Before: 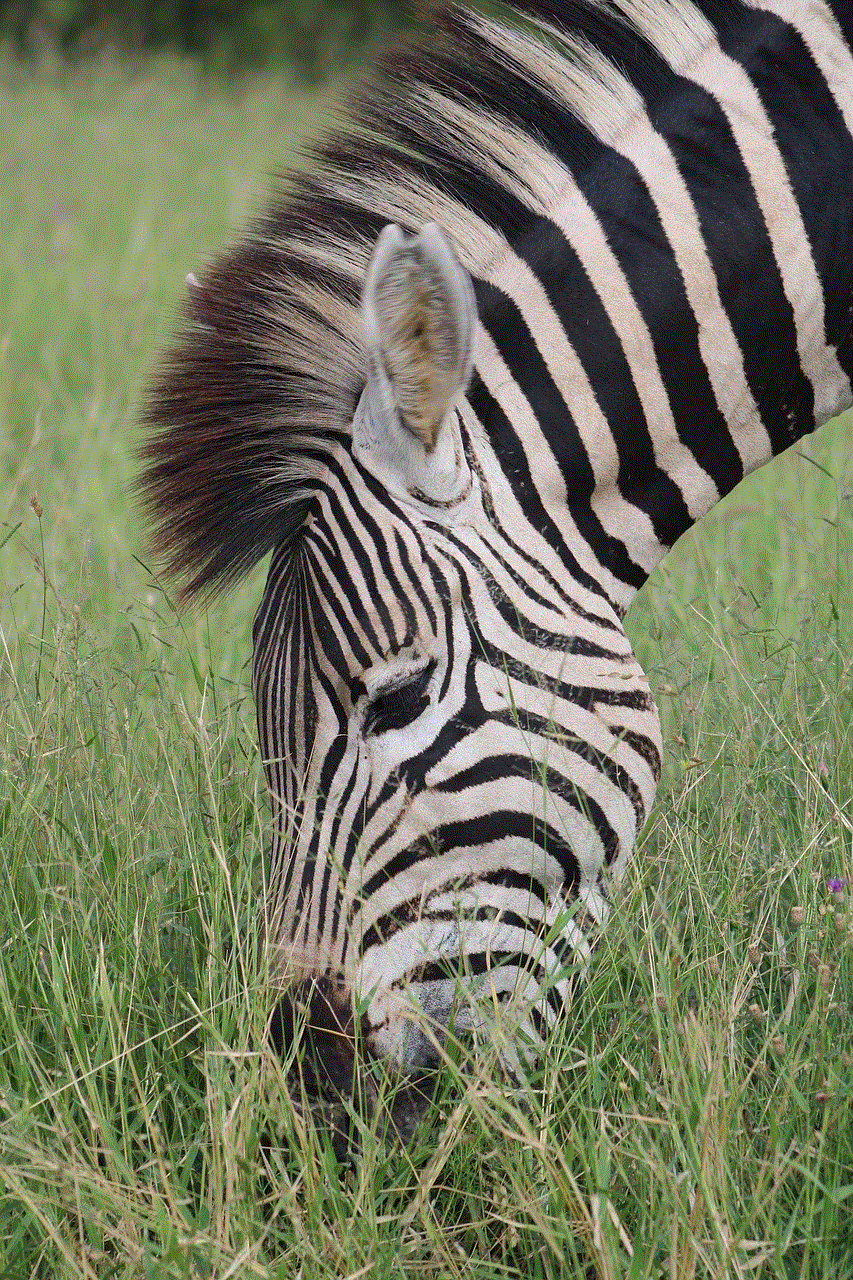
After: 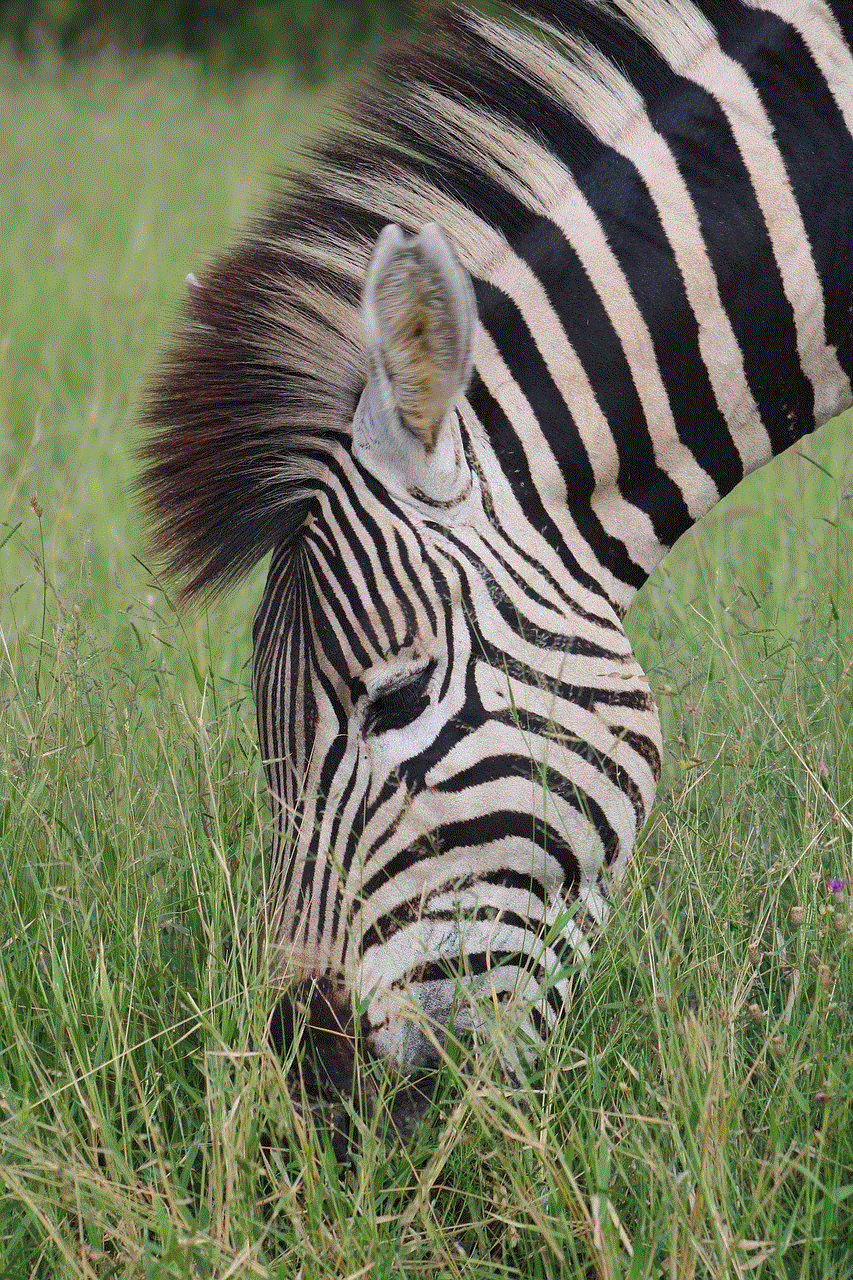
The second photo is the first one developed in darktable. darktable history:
contrast brightness saturation: saturation 0.104
exposure: exposure -0.068 EV, compensate highlight preservation false
